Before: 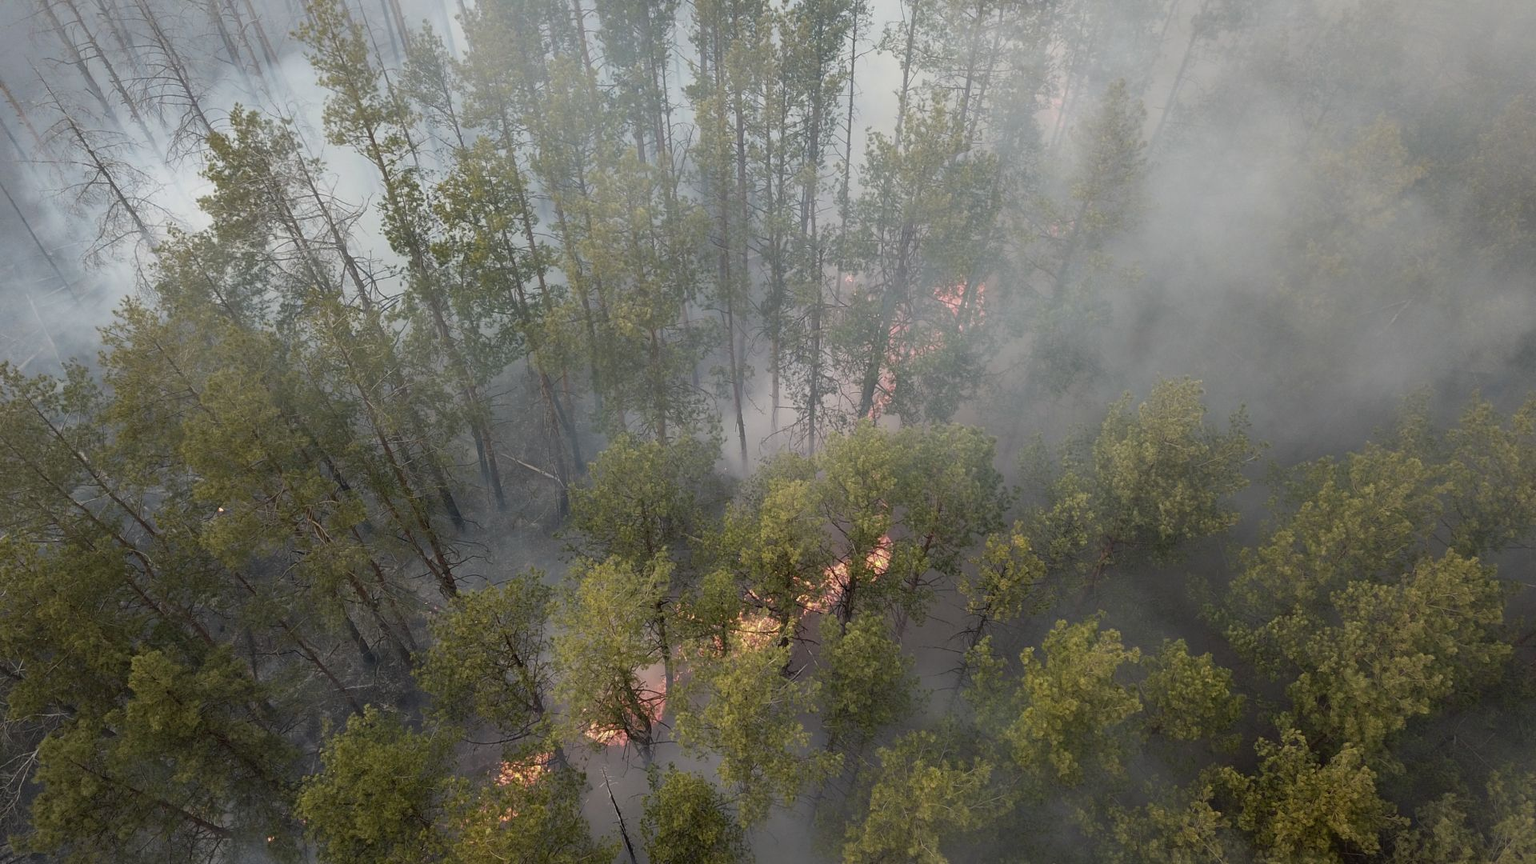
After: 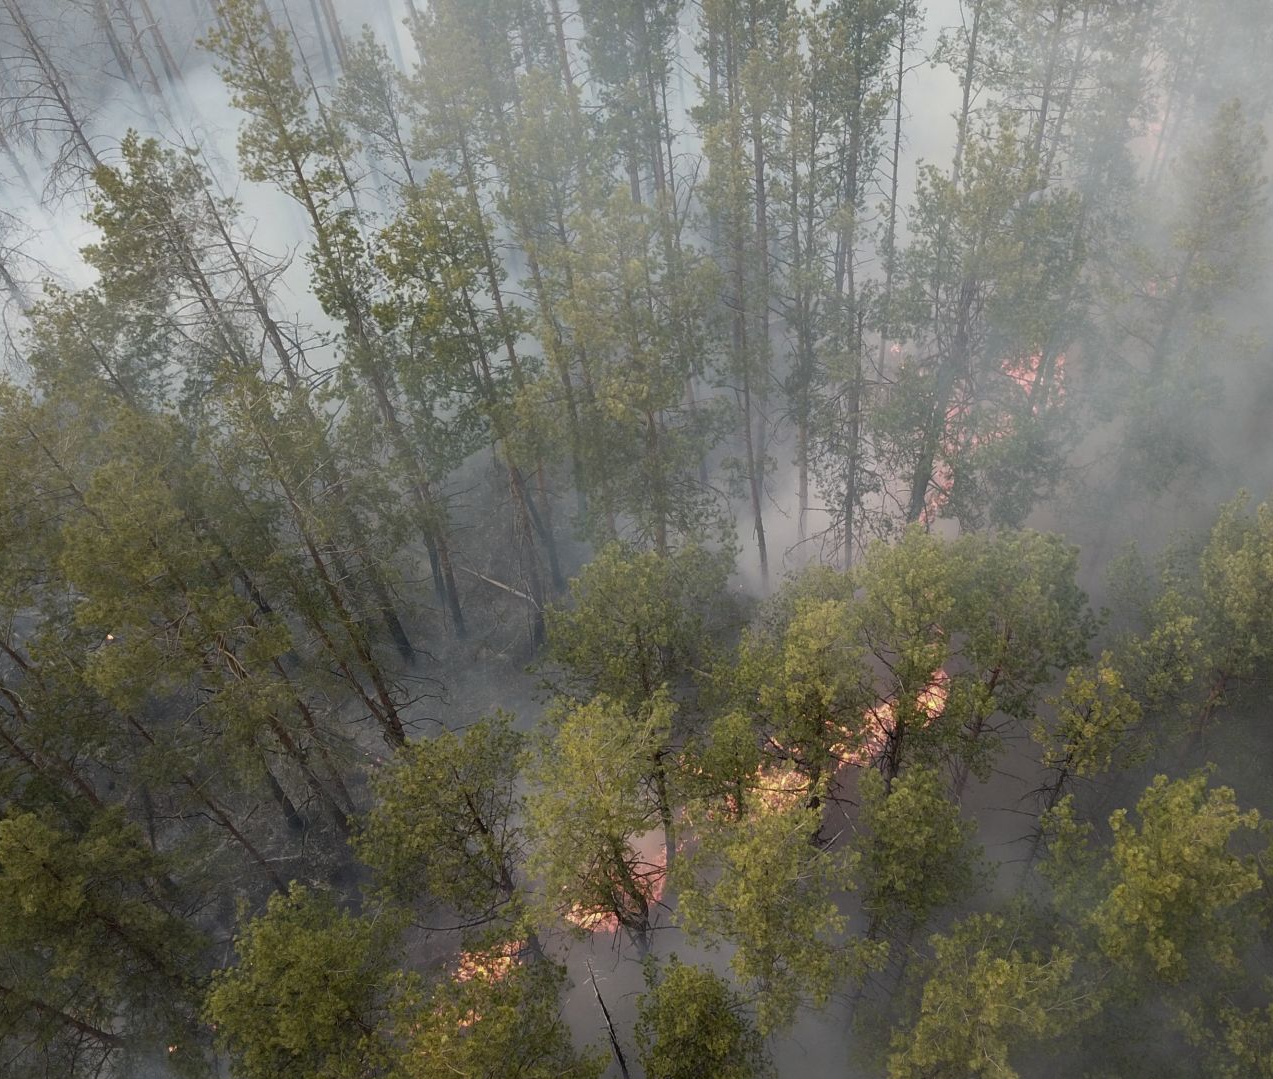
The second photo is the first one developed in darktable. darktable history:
crop and rotate: left 8.669%, right 25.02%
